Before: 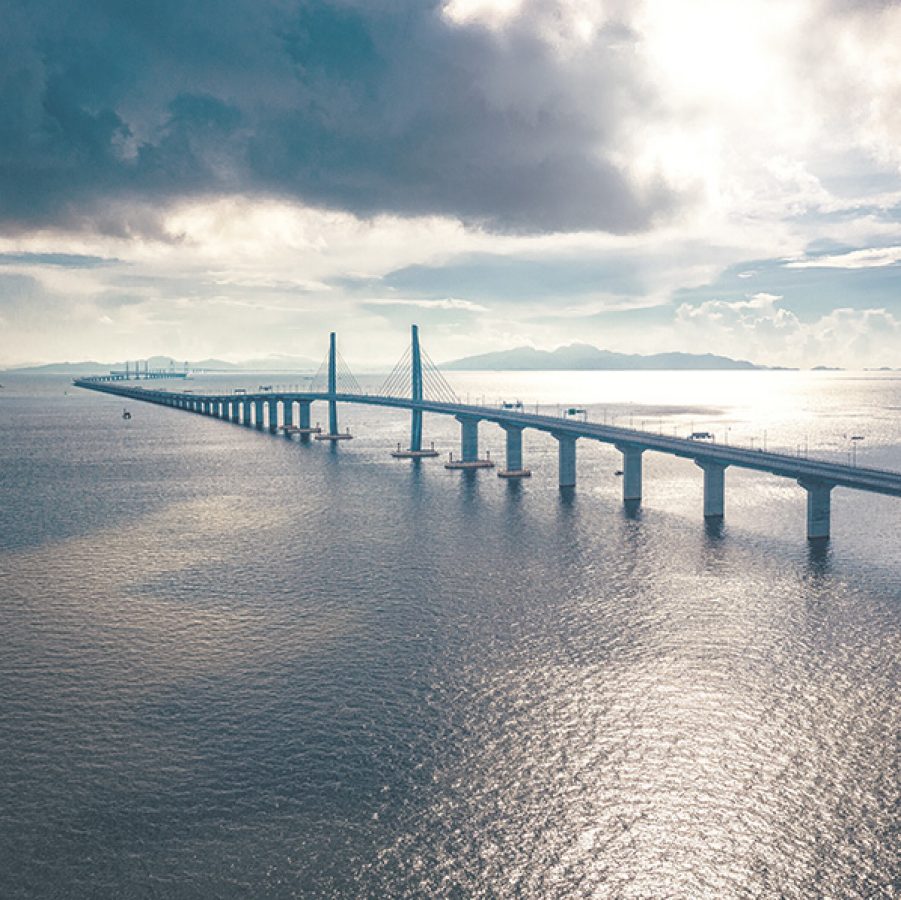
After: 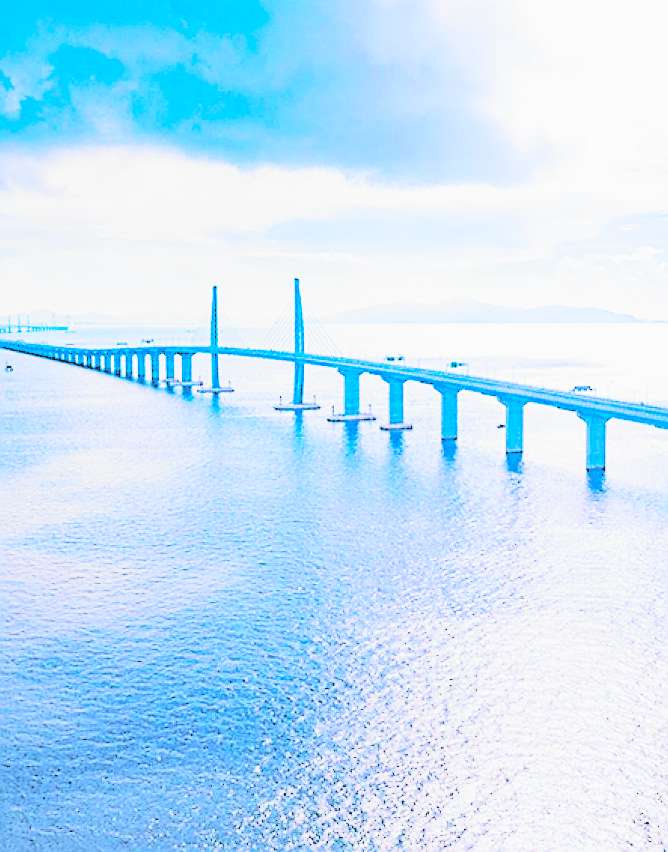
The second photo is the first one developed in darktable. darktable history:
filmic rgb: black relative exposure -6.43 EV, white relative exposure 2.43 EV, threshold 3 EV, hardness 5.27, latitude 0.1%, contrast 1.425, highlights saturation mix 2%, preserve chrominance no, color science v5 (2021), contrast in shadows safe, contrast in highlights safe, enable highlight reconstruction true
local contrast: highlights 68%, shadows 68%, detail 82%, midtone range 0.325
crop and rotate: left 13.15%, top 5.251%, right 12.609%
sharpen: on, module defaults
shadows and highlights: on, module defaults
rgb levels: levels [[0.027, 0.429, 0.996], [0, 0.5, 1], [0, 0.5, 1]]
white balance: red 0.926, green 1.003, blue 1.133
tone curve: curves: ch0 [(0, 0) (0.417, 0.851) (1, 1)]
